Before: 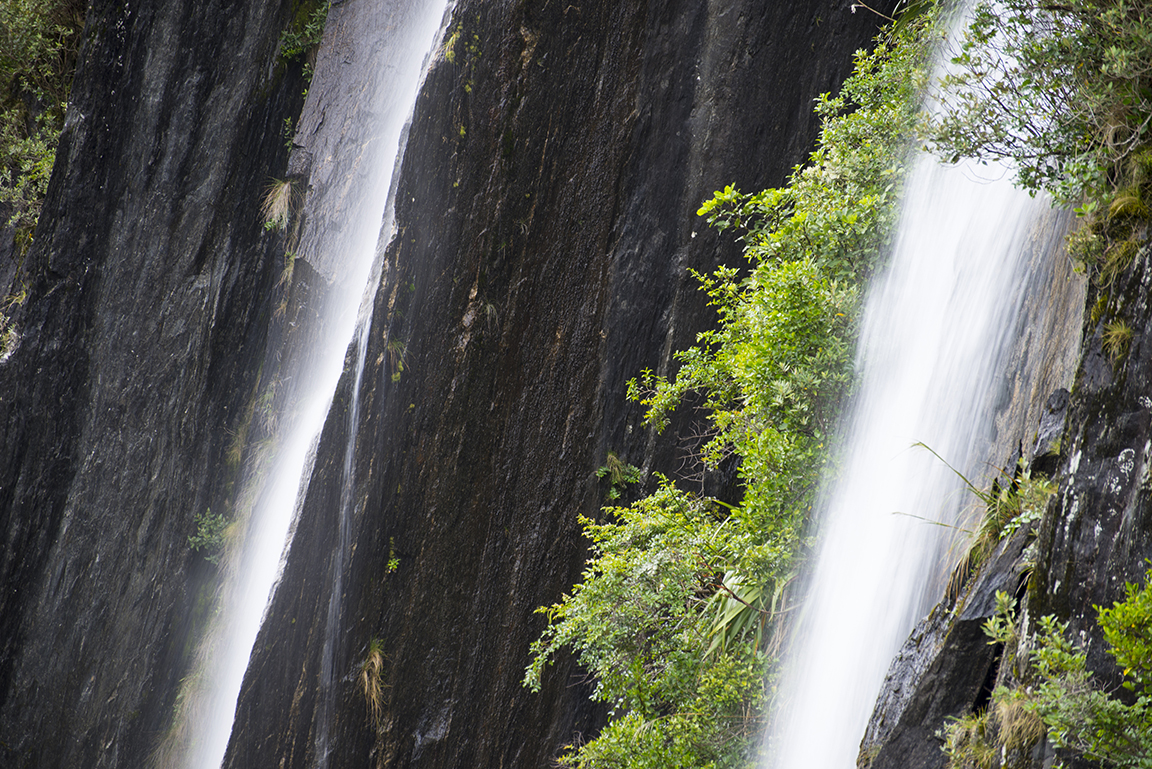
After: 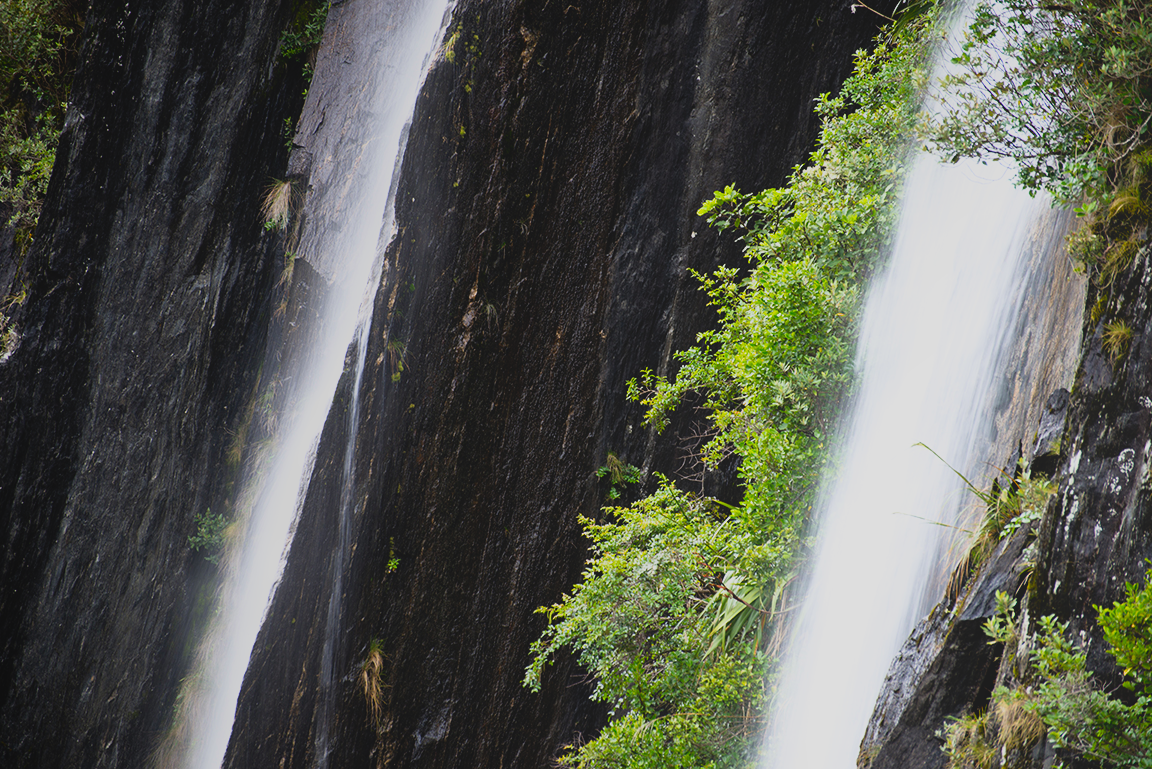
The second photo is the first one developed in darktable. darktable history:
filmic rgb: white relative exposure 2.34 EV, hardness 6.59
local contrast: detail 70%
